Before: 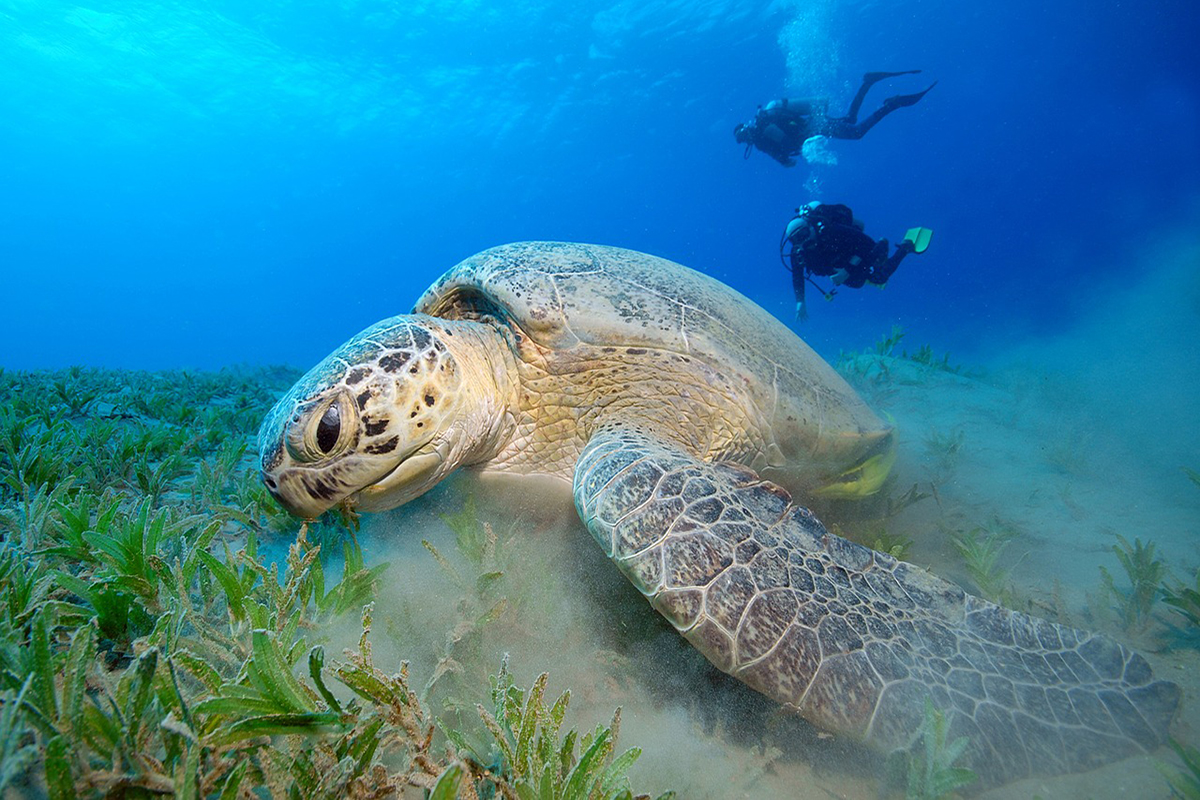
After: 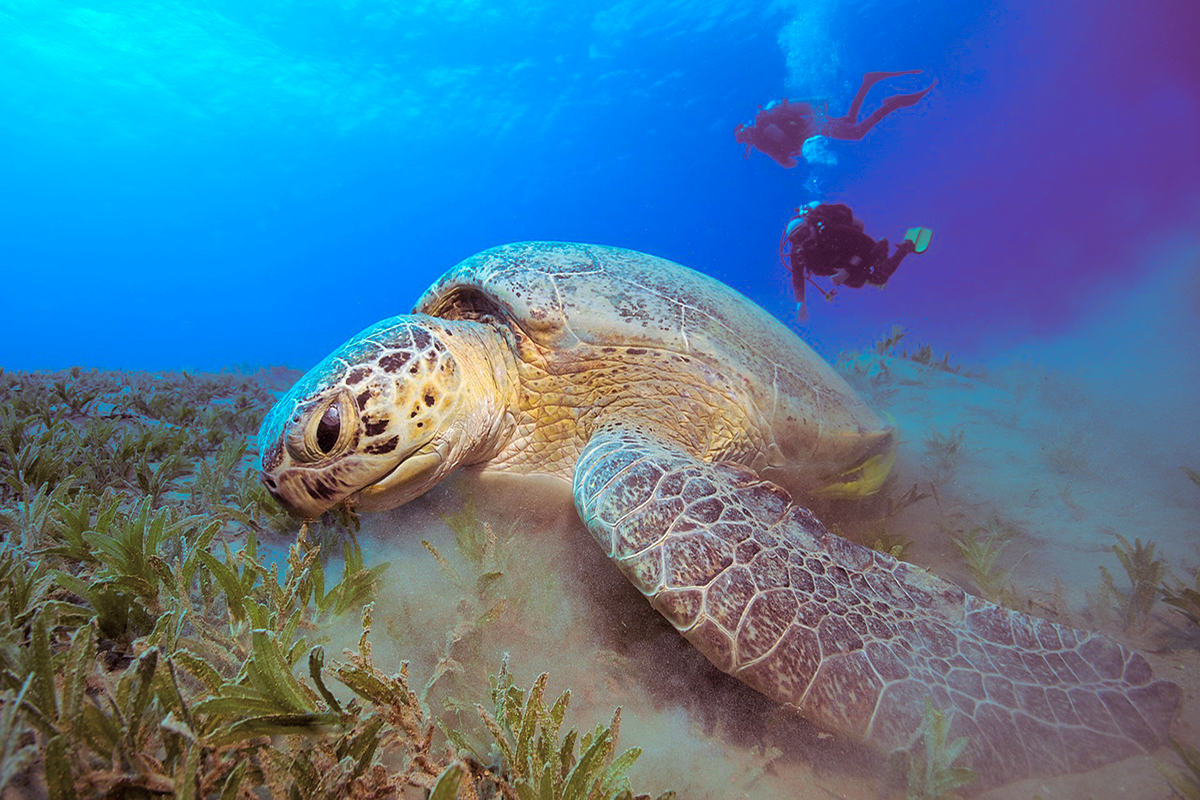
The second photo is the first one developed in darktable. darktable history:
exposure: exposure -0.04 EV, compensate highlight preservation false
color balance rgb: perceptual saturation grading › global saturation 30%, global vibrance 20%
split-toning: on, module defaults
